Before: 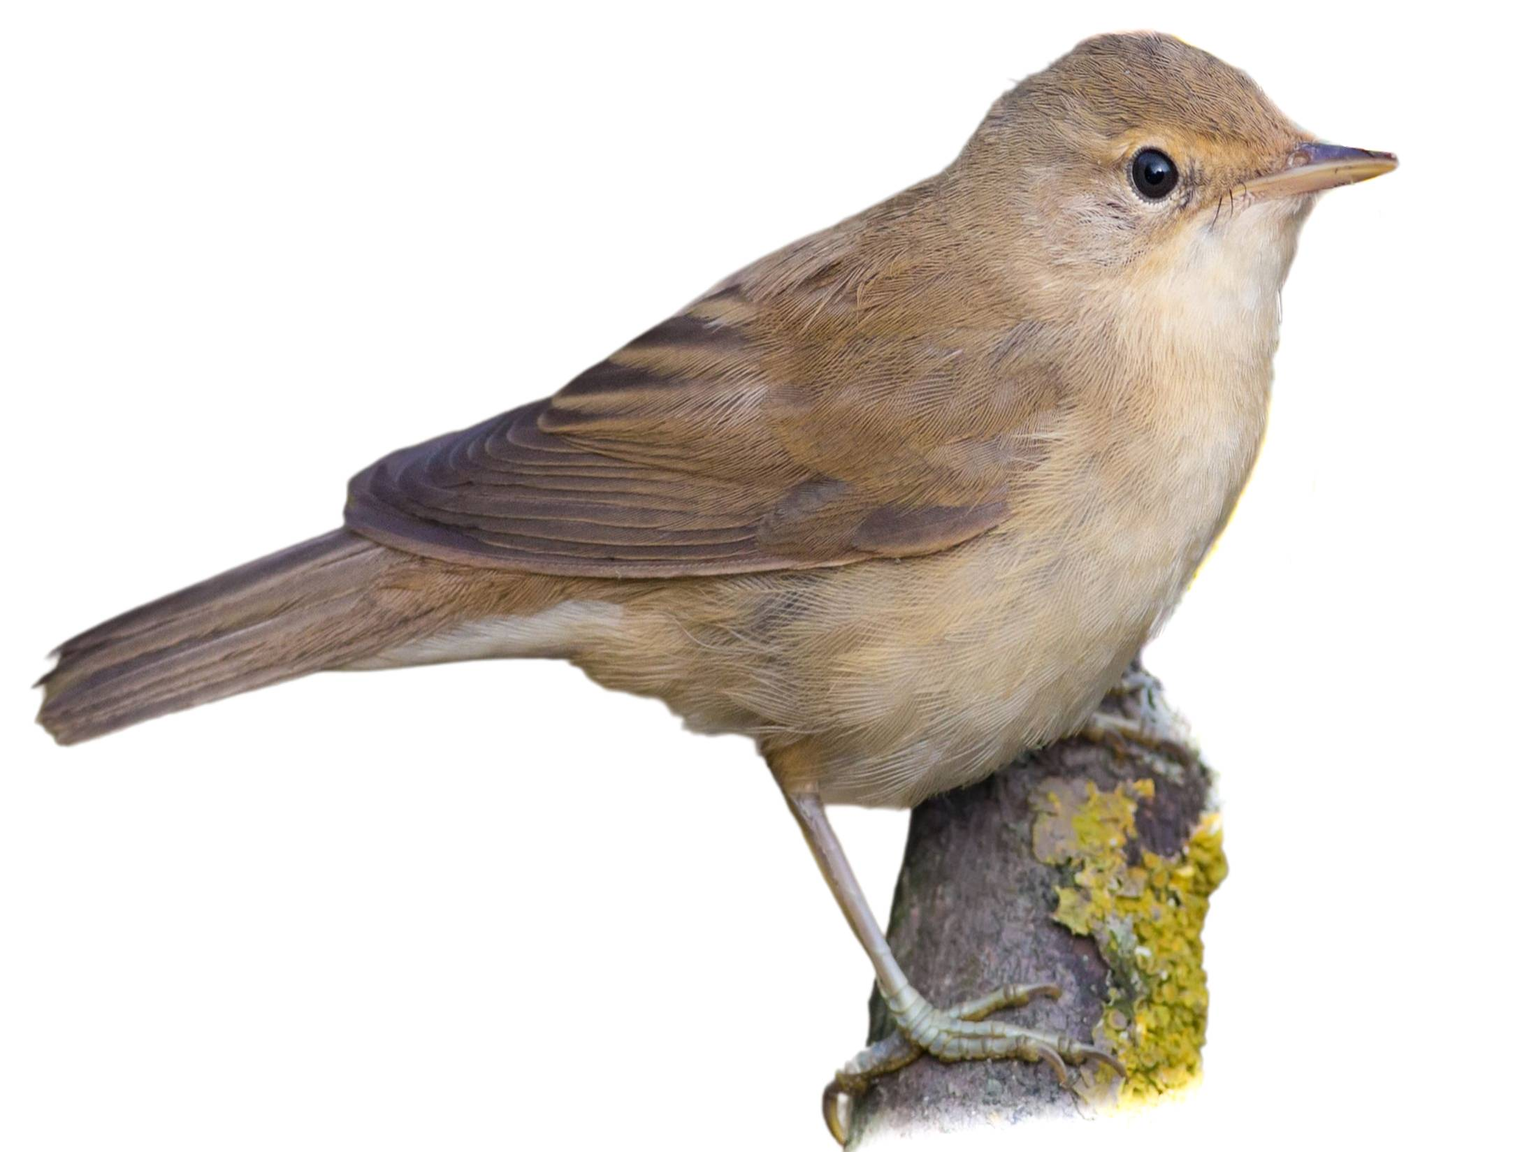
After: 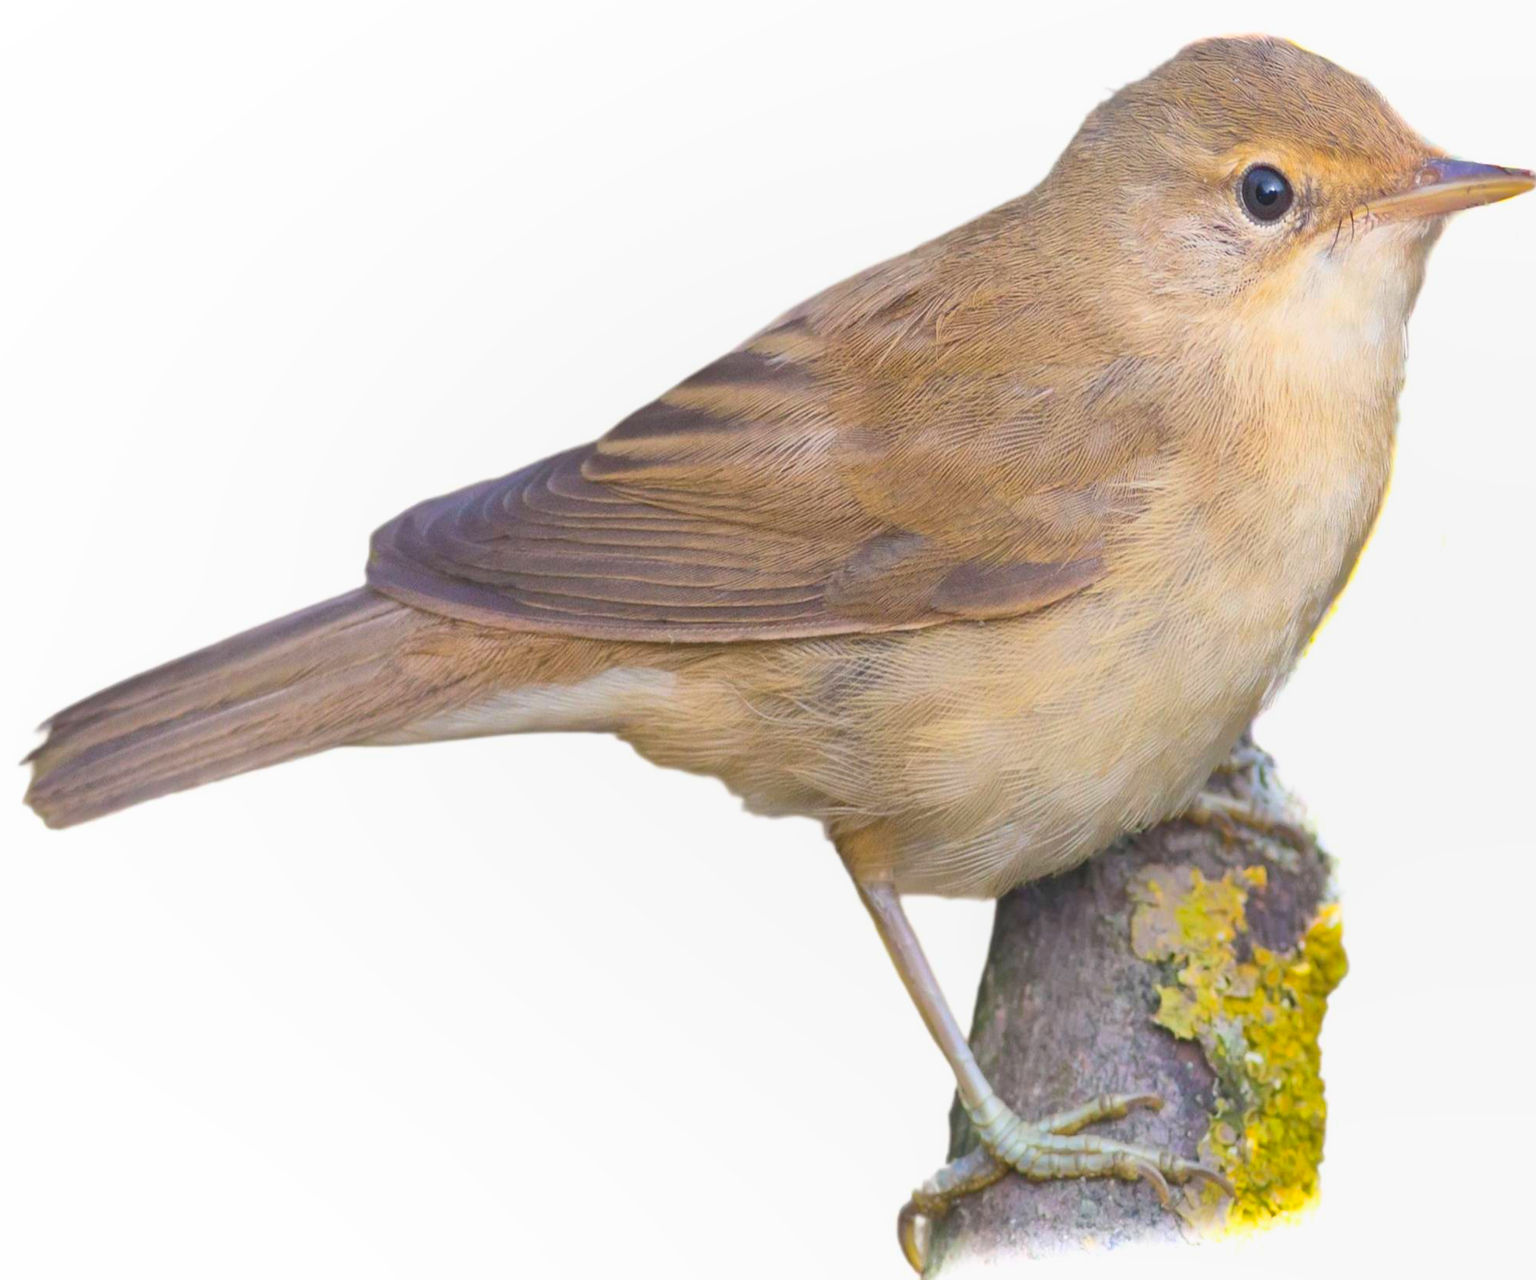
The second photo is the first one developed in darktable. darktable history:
contrast brightness saturation: contrast 0.202, brightness 0.16, saturation 0.228
crop and rotate: left 0.993%, right 9.003%
shadows and highlights: on, module defaults
local contrast: highlights 68%, shadows 68%, detail 82%, midtone range 0.32
